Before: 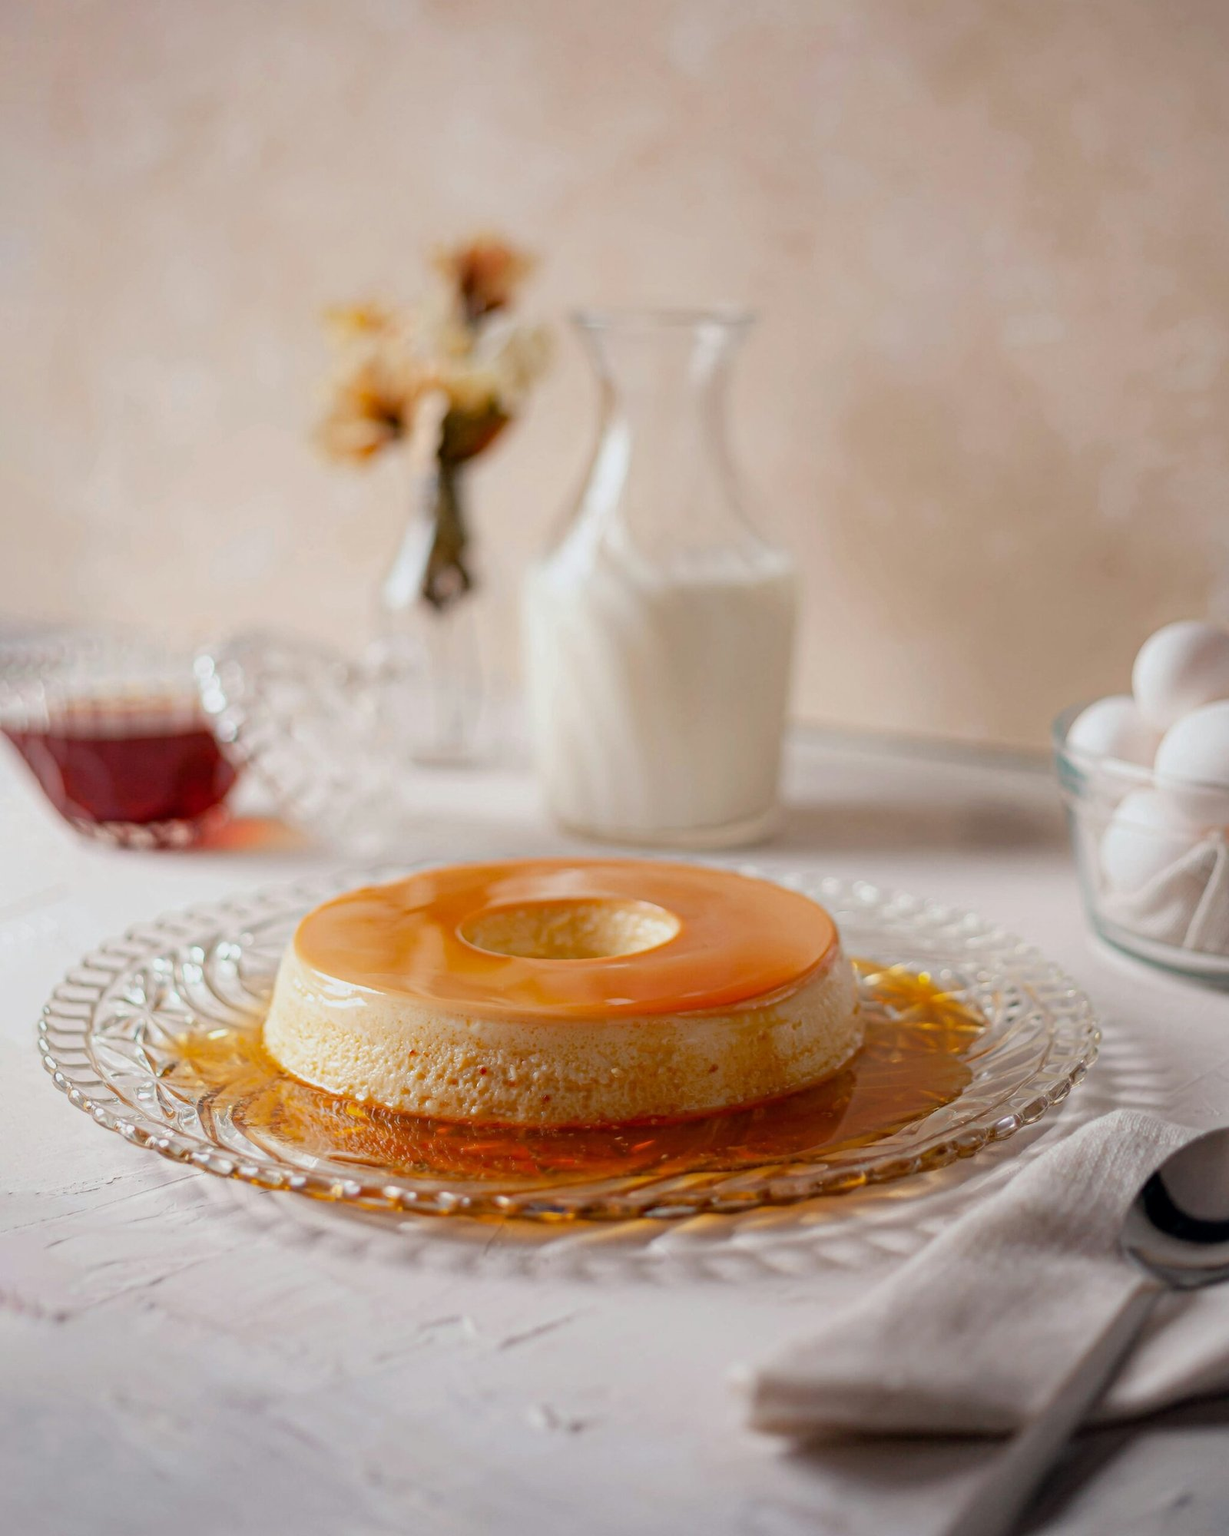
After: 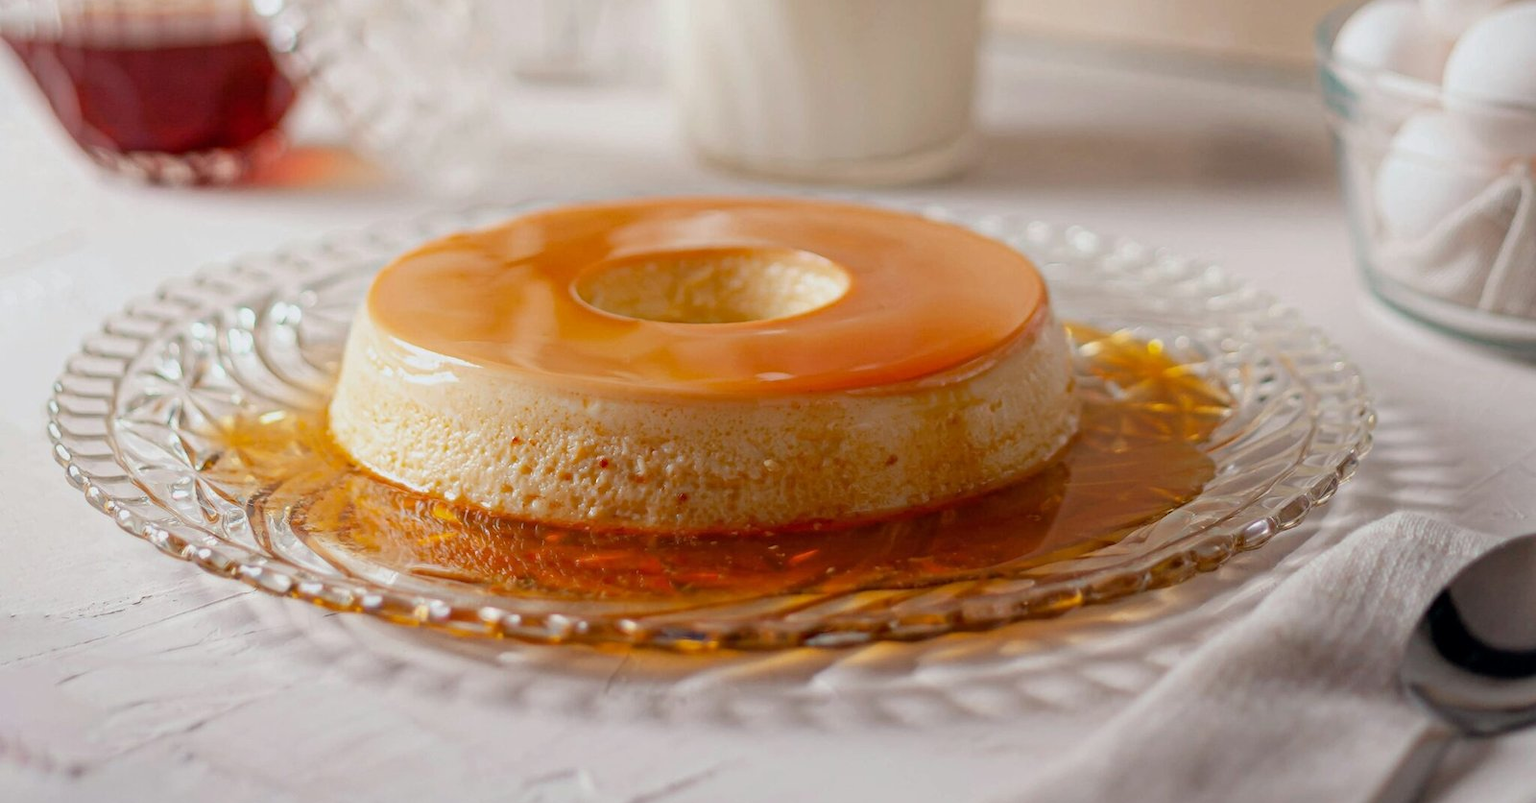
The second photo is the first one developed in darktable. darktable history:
crop: top 45.643%, bottom 12.191%
